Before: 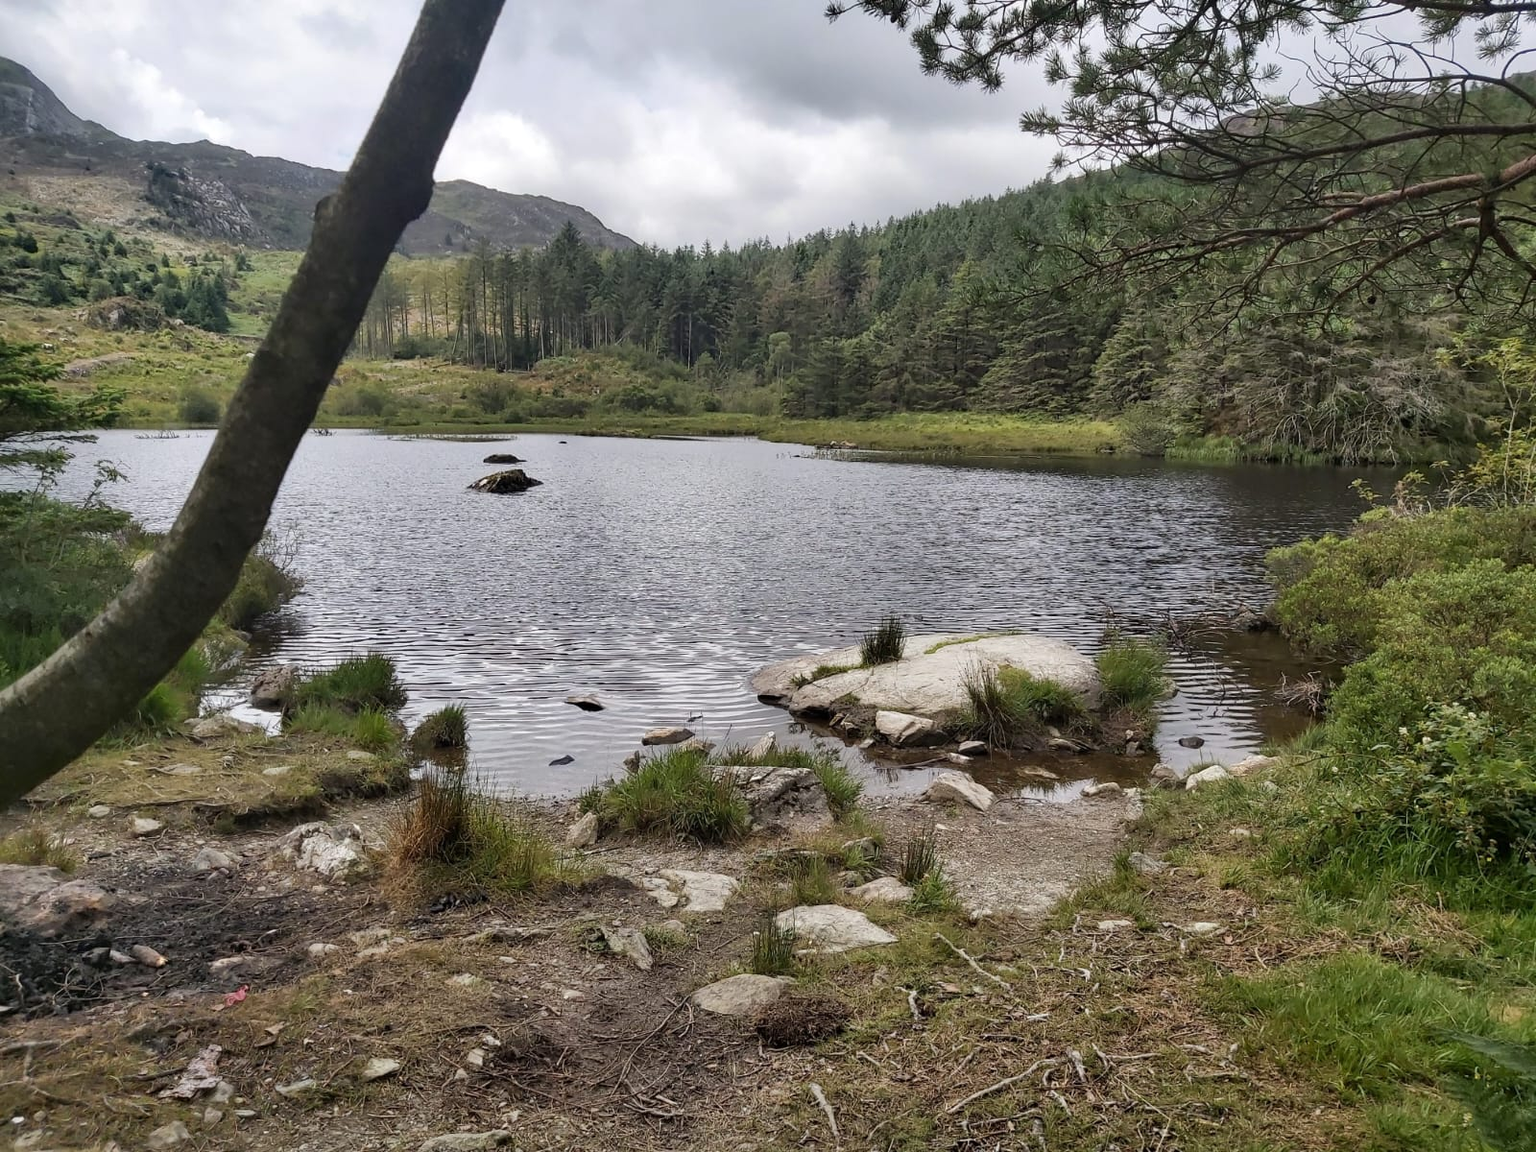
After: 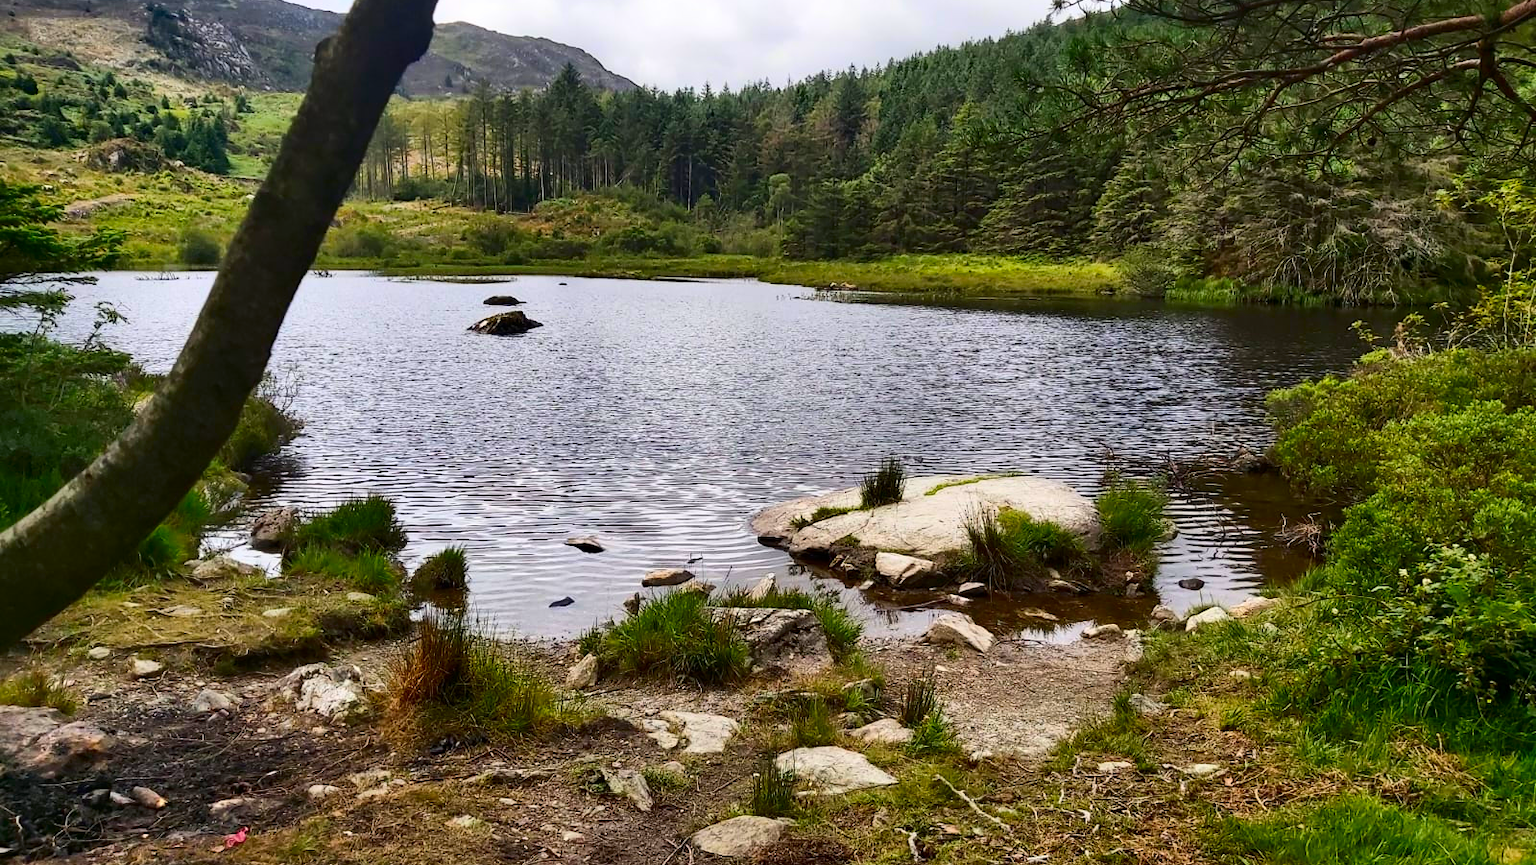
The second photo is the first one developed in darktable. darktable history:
exposure: exposure -0.043 EV, compensate highlight preservation false
crop: top 13.794%, bottom 11%
contrast brightness saturation: contrast 0.266, brightness 0.011, saturation 0.864
